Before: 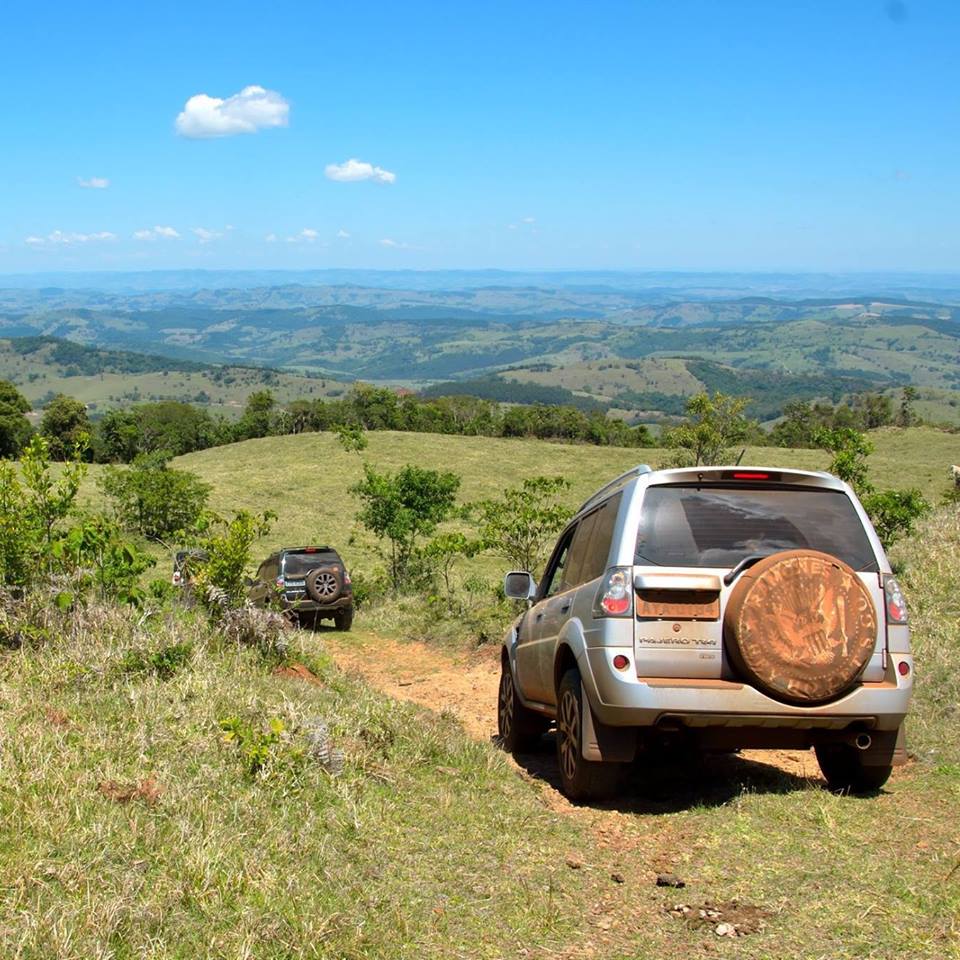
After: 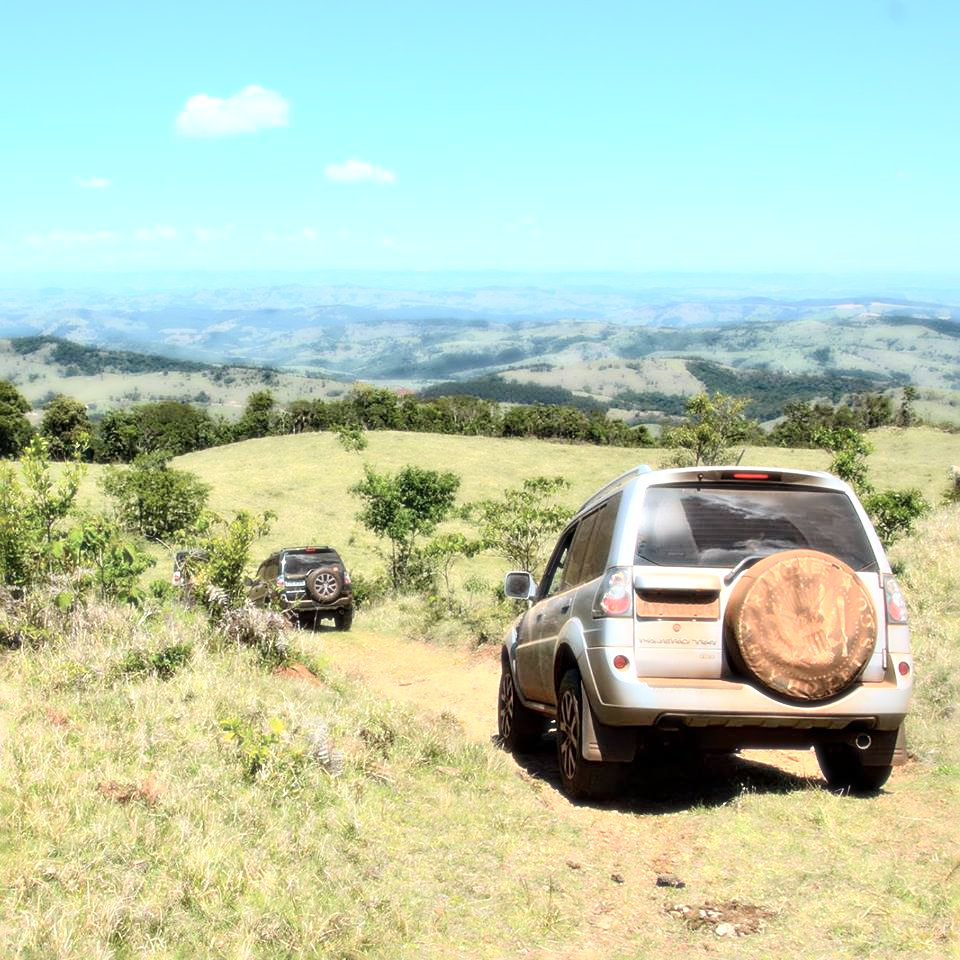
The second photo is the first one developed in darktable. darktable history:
contrast brightness saturation: saturation -0.1
sharpen: radius 2.817, amount 0.715
bloom: size 0%, threshold 54.82%, strength 8.31%
